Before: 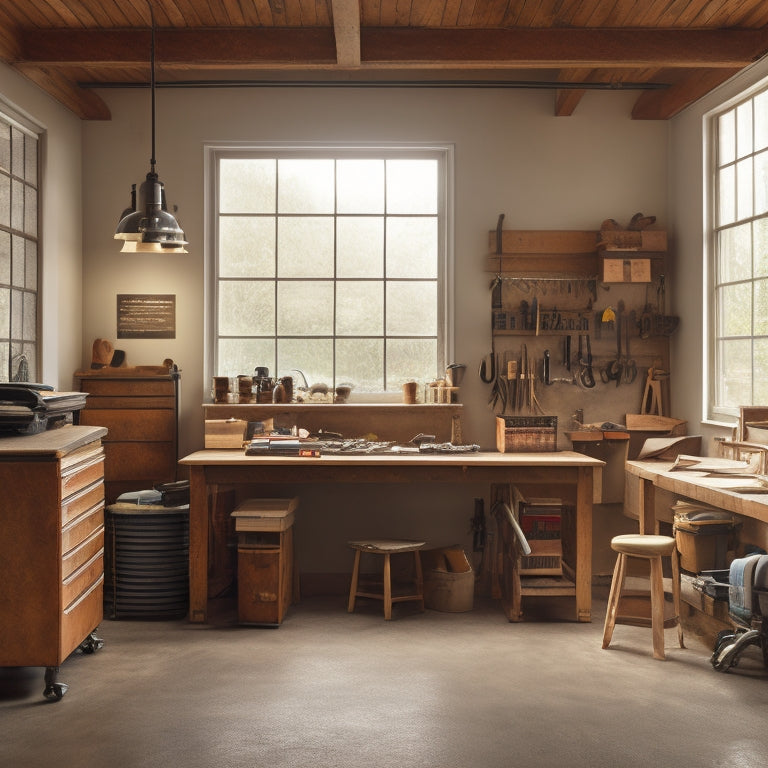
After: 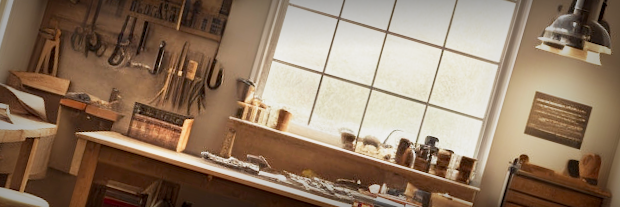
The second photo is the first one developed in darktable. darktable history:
base curve: curves: ch0 [(0, 0) (0.088, 0.125) (0.176, 0.251) (0.354, 0.501) (0.613, 0.749) (1, 0.877)], preserve colors none
vignetting: fall-off start 53.2%, brightness -0.594, saturation 0, automatic ratio true, width/height ratio 1.313, shape 0.22, unbound false
velvia: strength 6%
crop and rotate: angle 16.12°, top 30.835%, bottom 35.653%
exposure: black level correction 0.009, exposure 0.119 EV, compensate highlight preservation false
